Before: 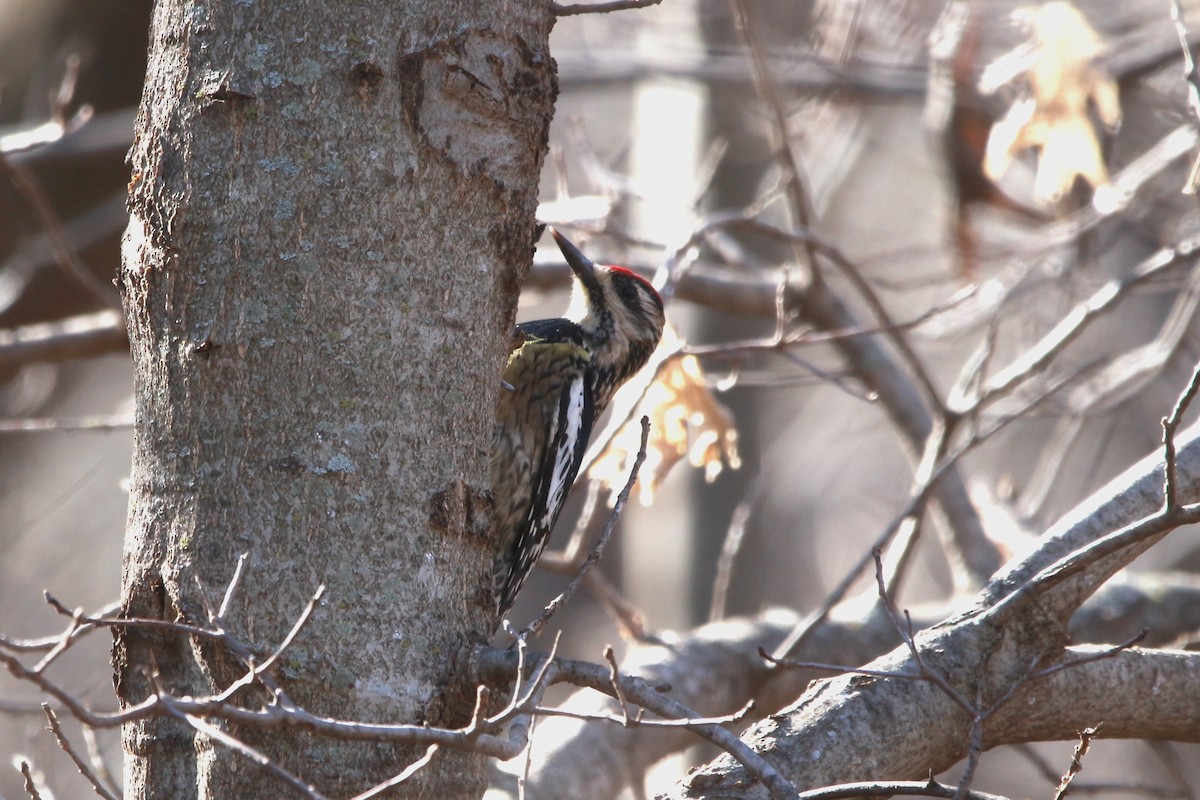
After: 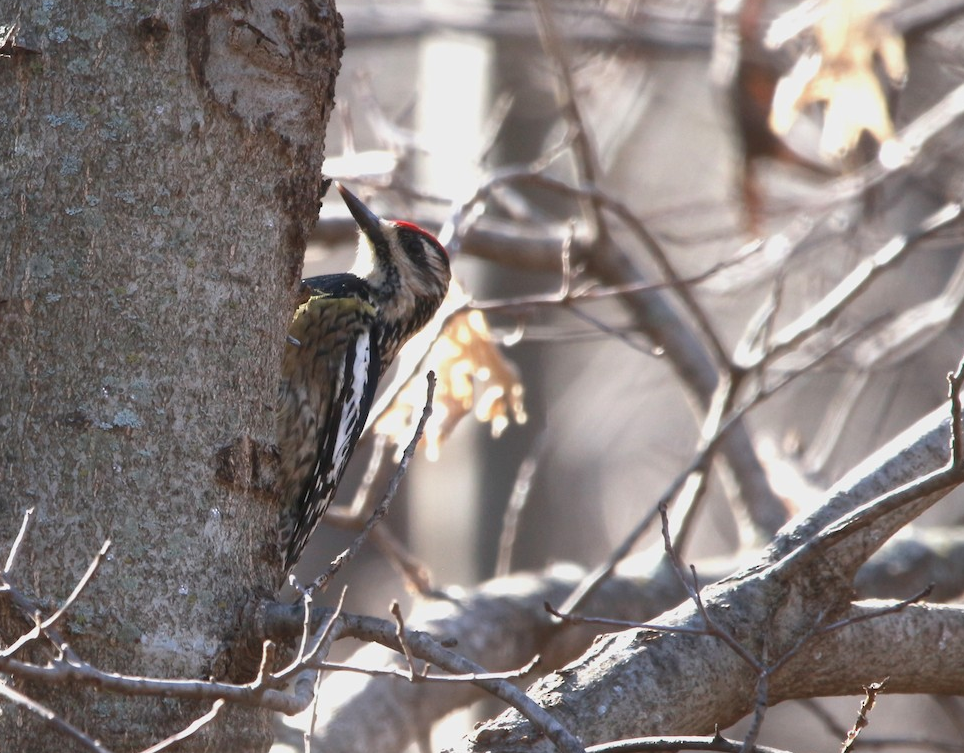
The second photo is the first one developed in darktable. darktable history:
crop and rotate: left 17.852%, top 5.844%, right 1.747%
